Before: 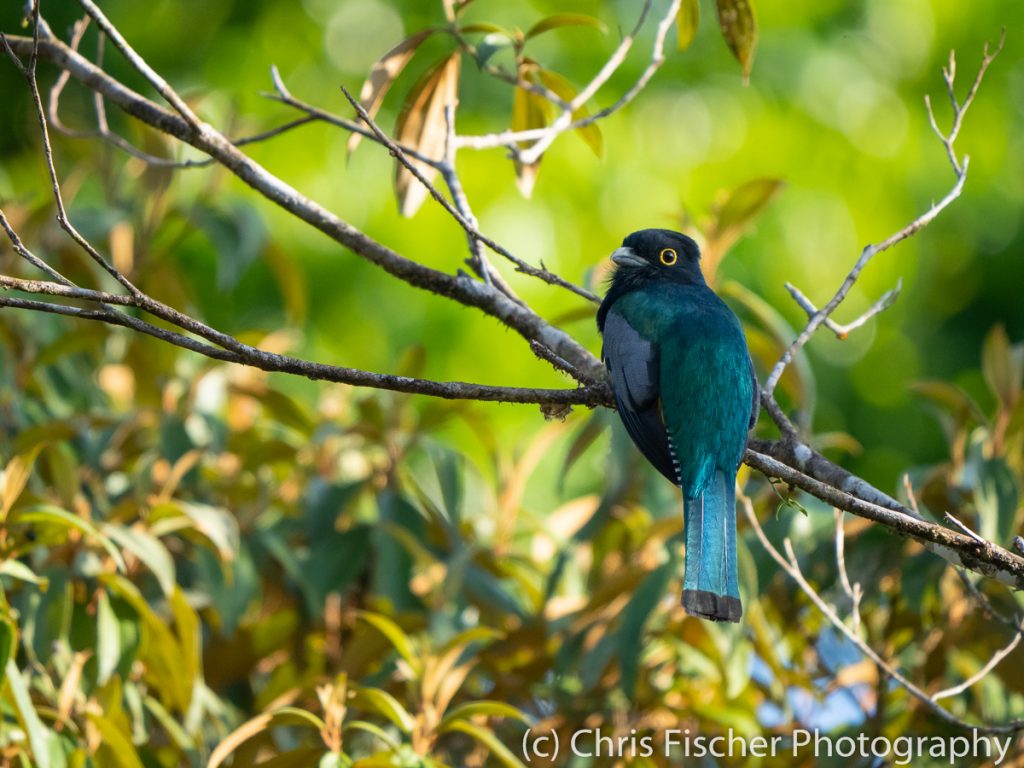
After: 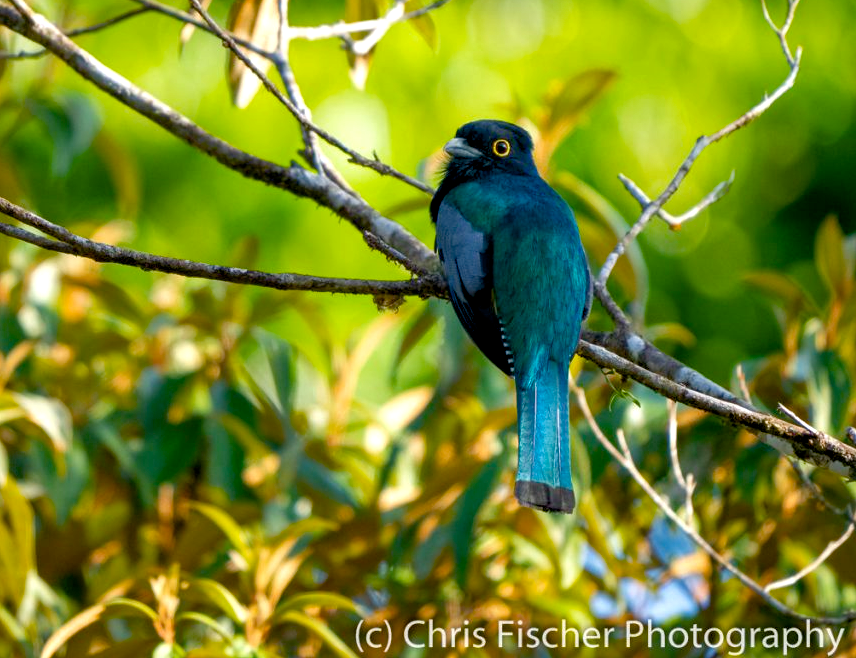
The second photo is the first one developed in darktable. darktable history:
exposure: black level correction 0.007, exposure 0.159 EV, compensate highlight preservation false
crop: left 16.315%, top 14.246%
color balance rgb: perceptual saturation grading › mid-tones 6.33%, perceptual saturation grading › shadows 72.44%, perceptual brilliance grading › highlights 11.59%, contrast 5.05%
tone equalizer: -8 EV 0.25 EV, -7 EV 0.417 EV, -6 EV 0.417 EV, -5 EV 0.25 EV, -3 EV -0.25 EV, -2 EV -0.417 EV, -1 EV -0.417 EV, +0 EV -0.25 EV, edges refinement/feathering 500, mask exposure compensation -1.57 EV, preserve details guided filter
